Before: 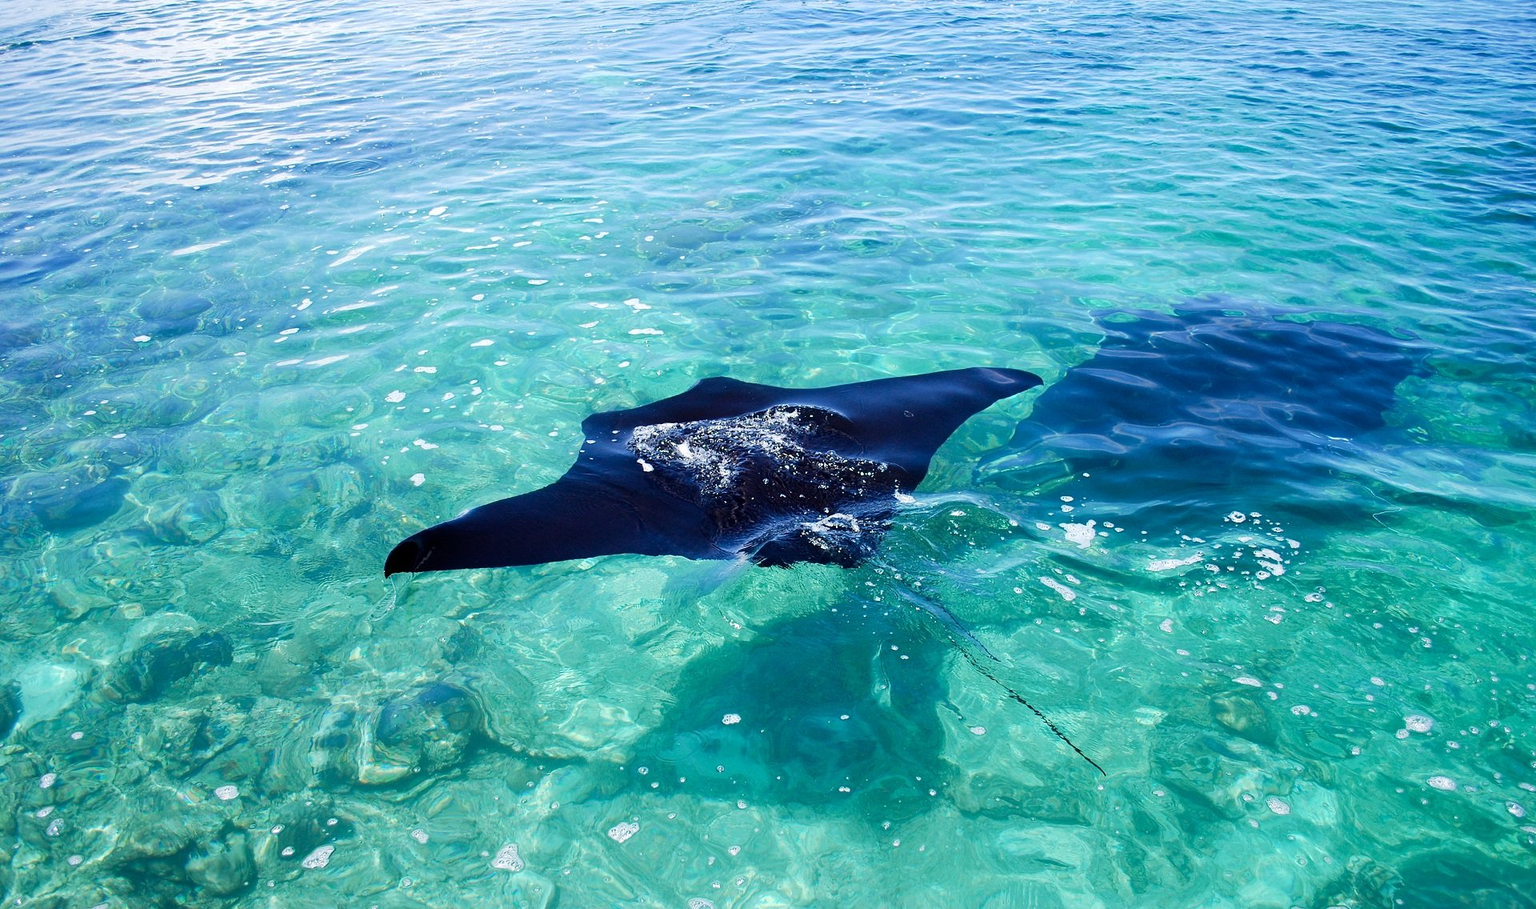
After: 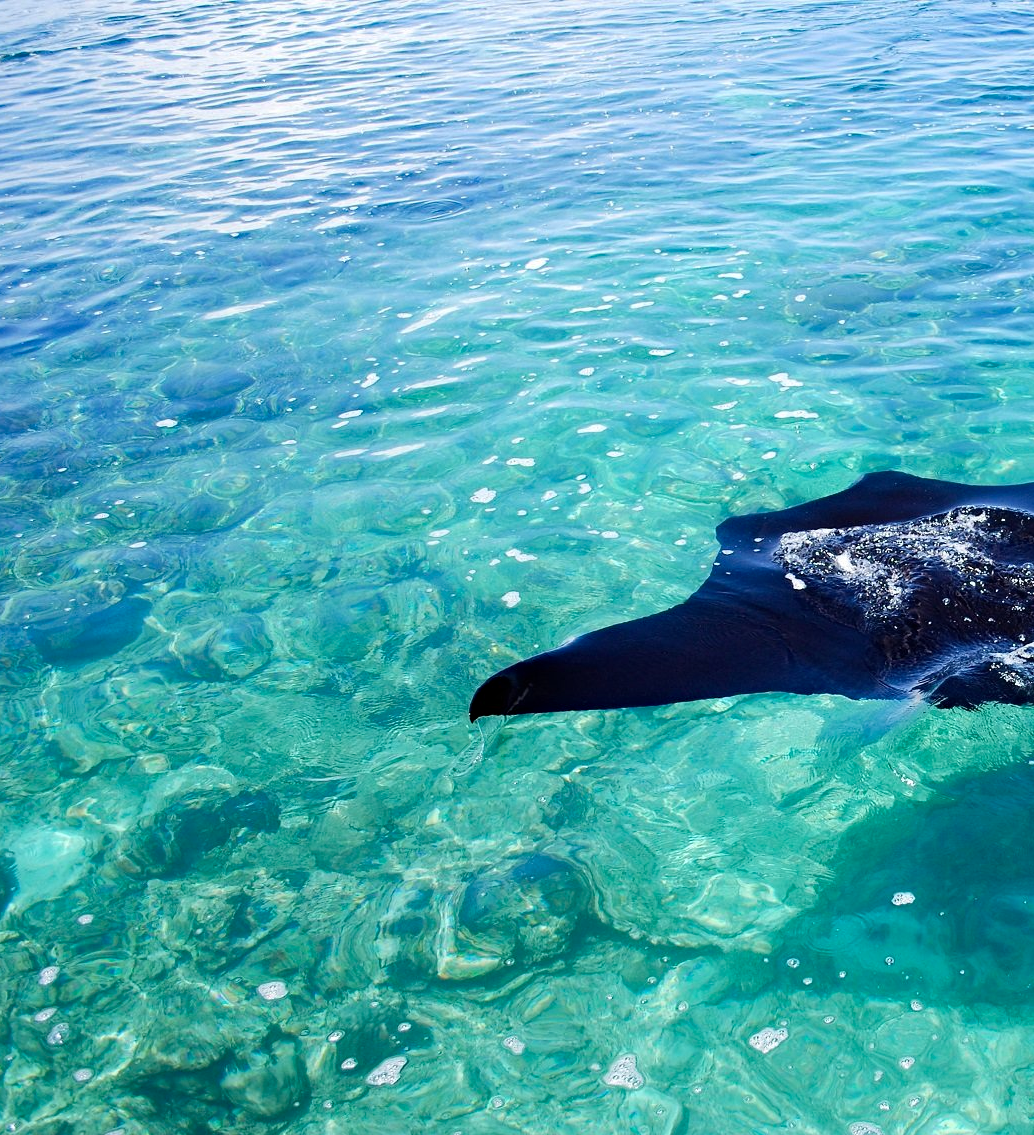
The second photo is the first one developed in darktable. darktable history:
crop: left 0.615%, right 45.529%, bottom 0.086%
exposure: black level correction 0, exposure 0 EV, compensate exposure bias true, compensate highlight preservation false
haze removal: on, module defaults
